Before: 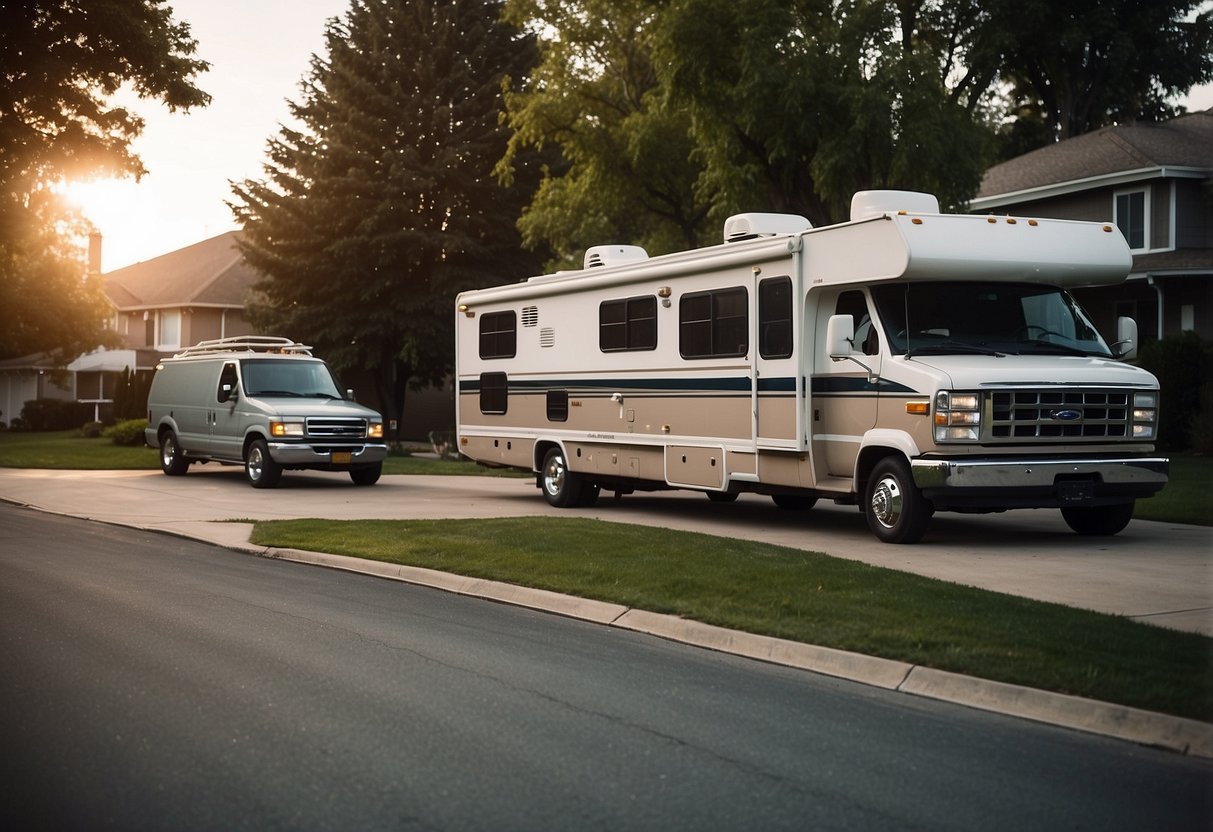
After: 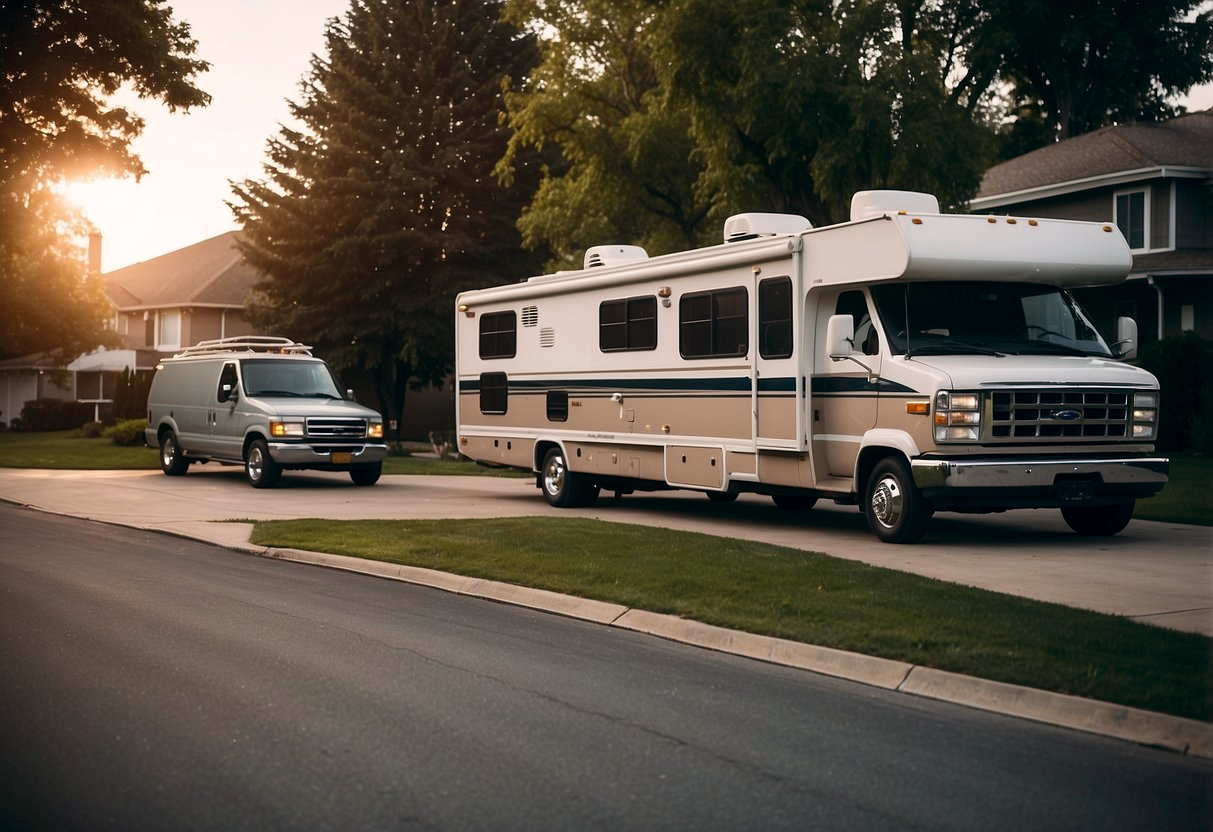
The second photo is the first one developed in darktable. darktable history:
color balance: lift [0.998, 0.998, 1.001, 1.002], gamma [0.995, 1.025, 0.992, 0.975], gain [0.995, 1.02, 0.997, 0.98]
exposure: compensate highlight preservation false
